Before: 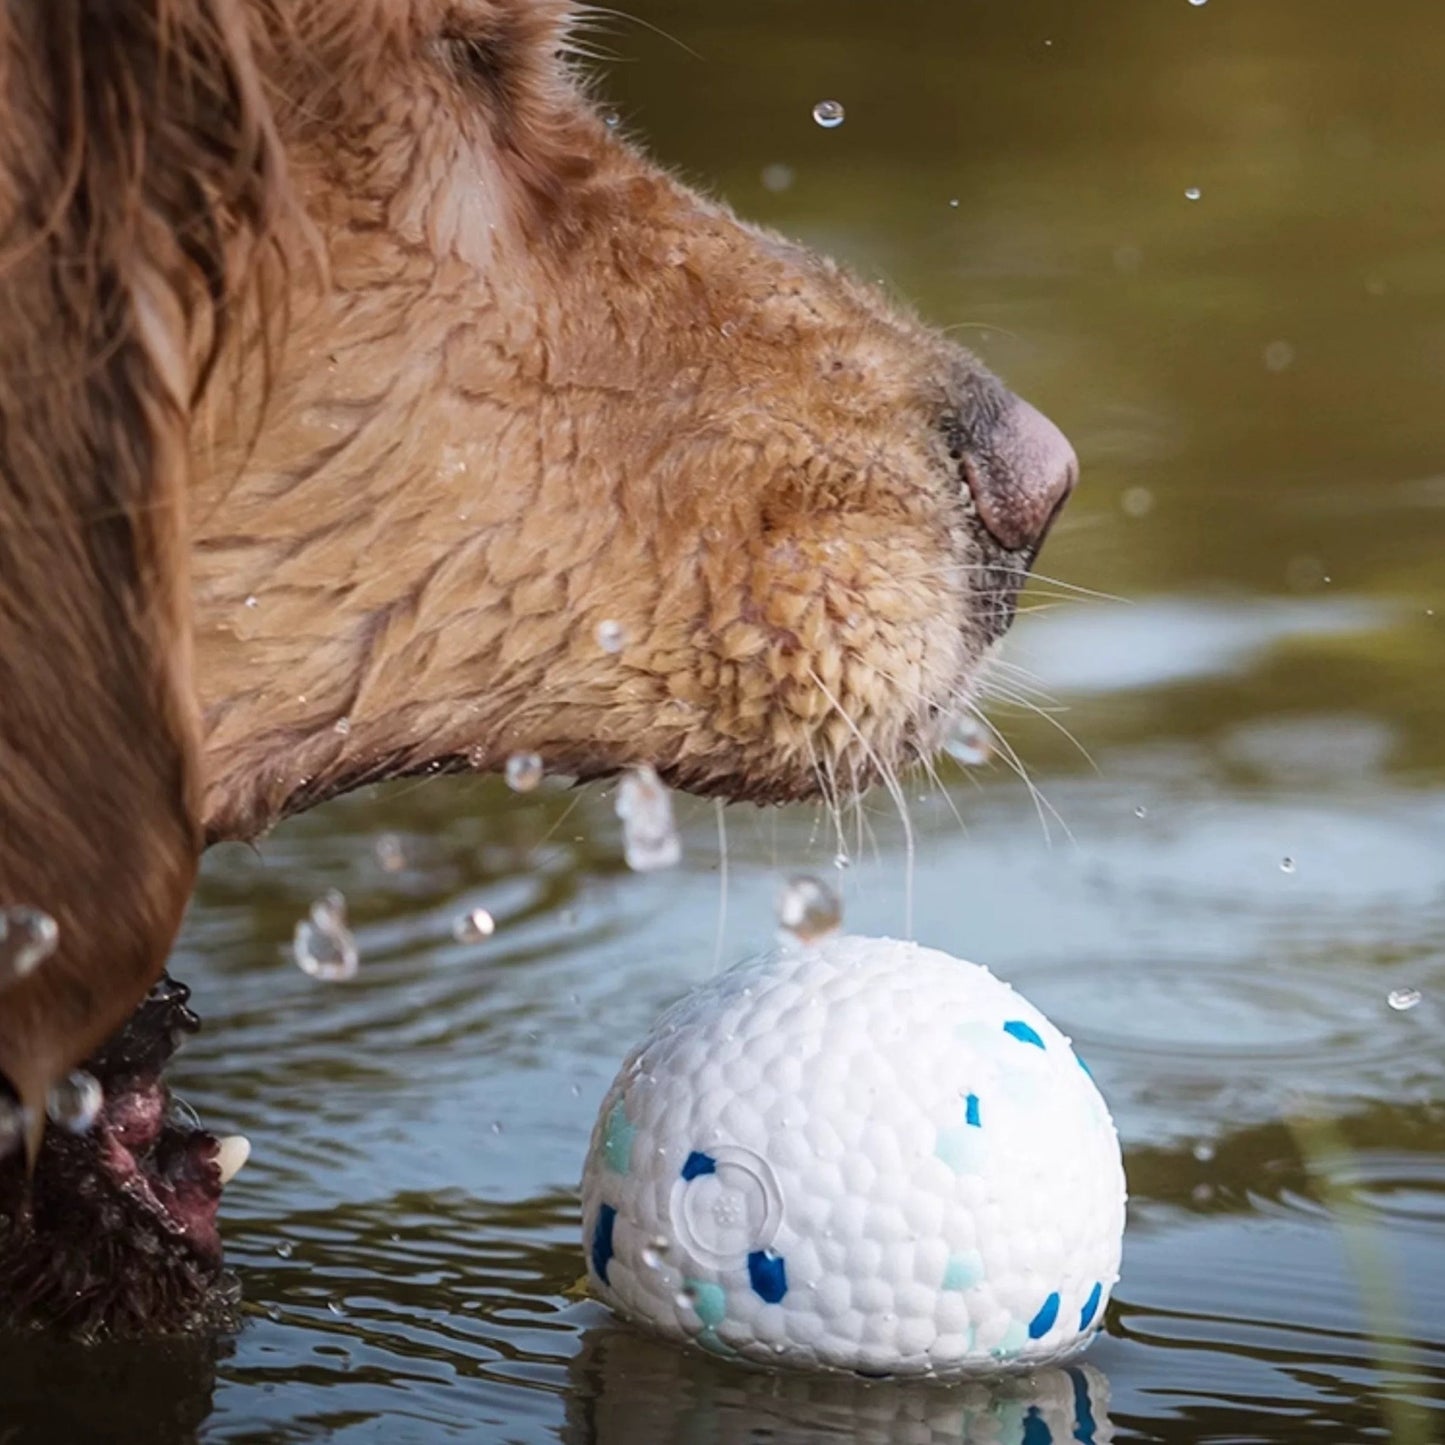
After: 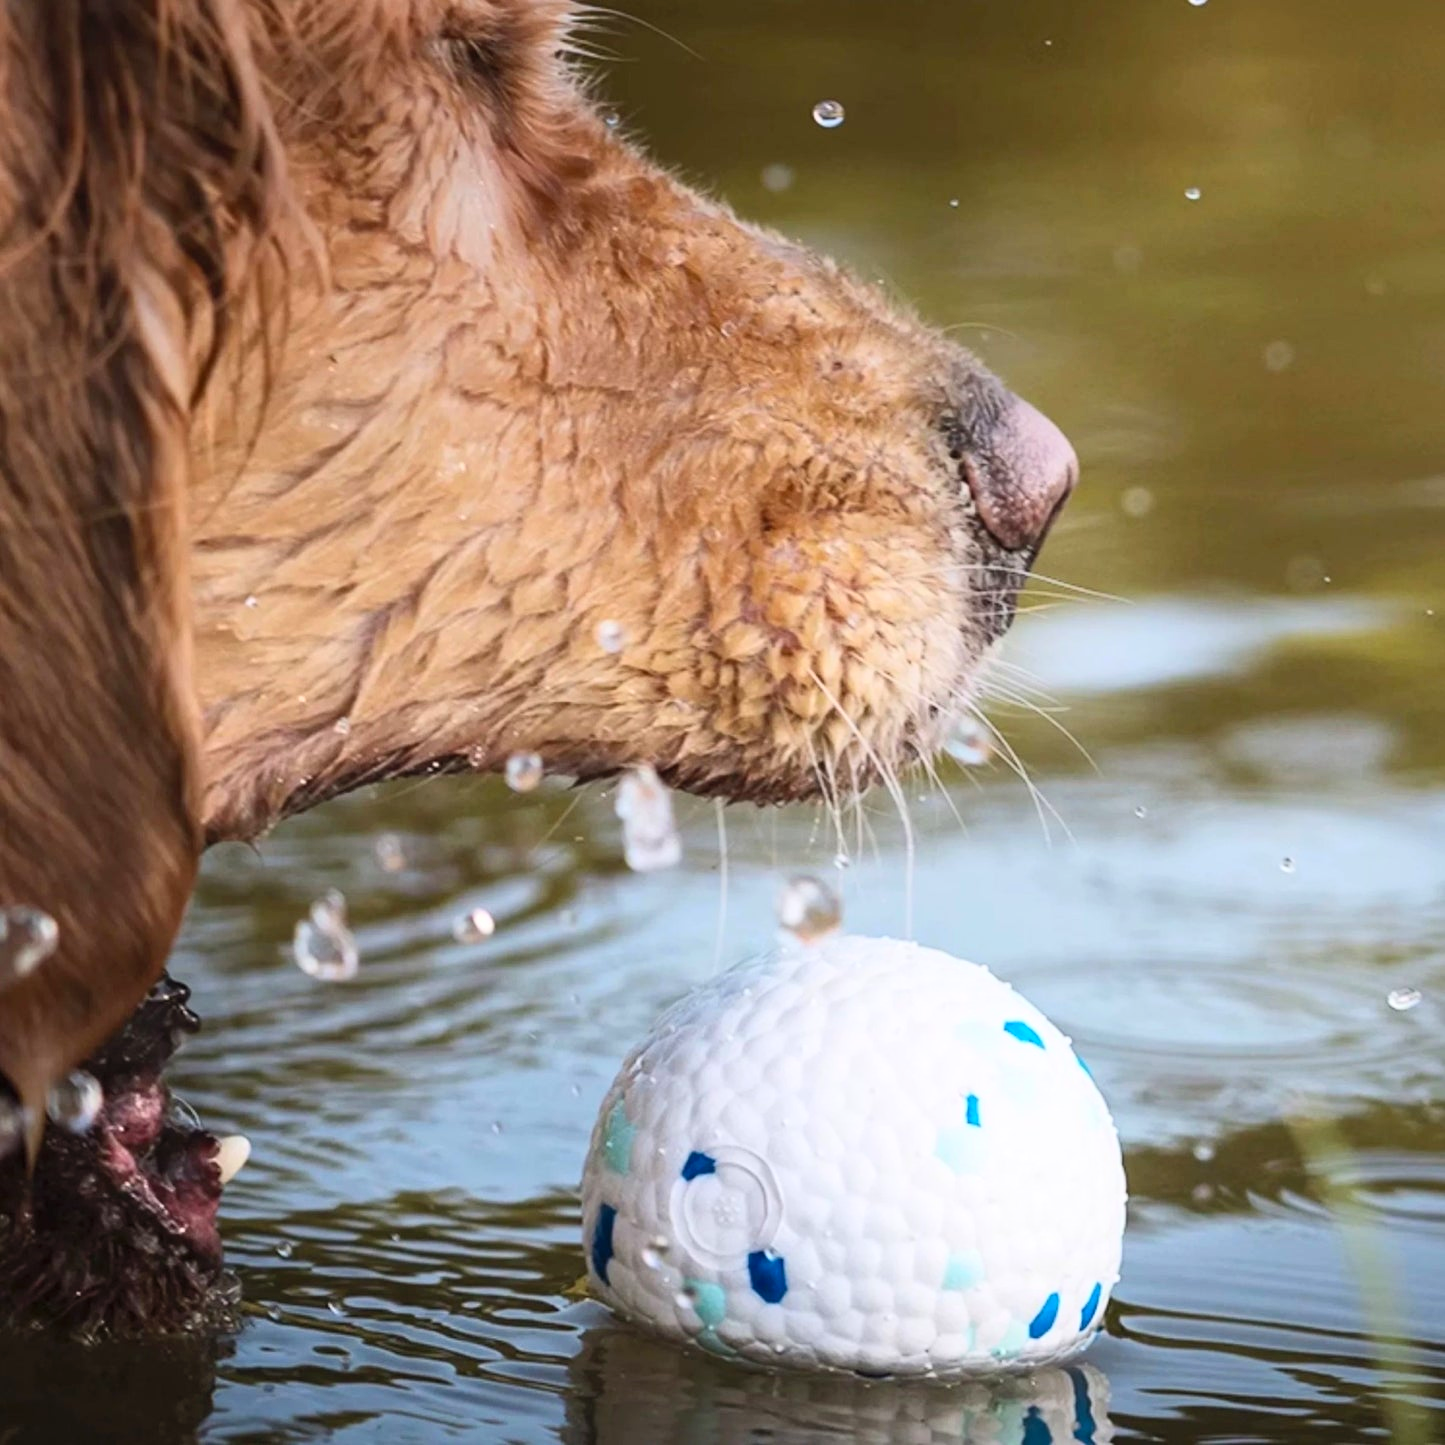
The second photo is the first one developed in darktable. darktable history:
contrast brightness saturation: contrast 0.197, brightness 0.17, saturation 0.219
